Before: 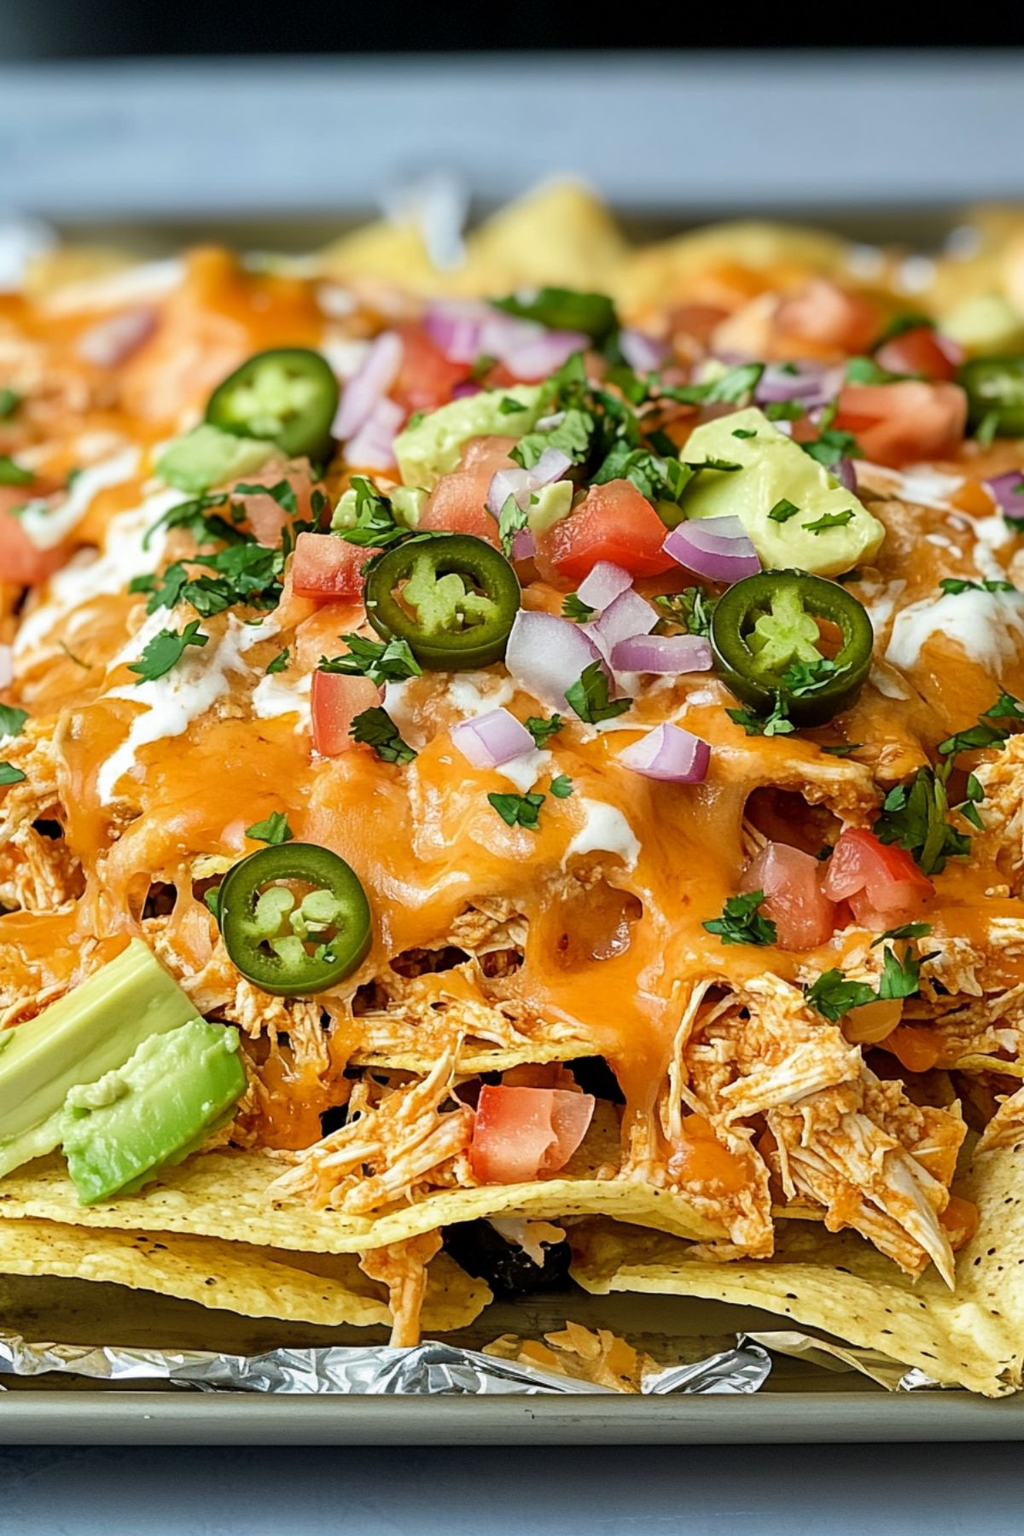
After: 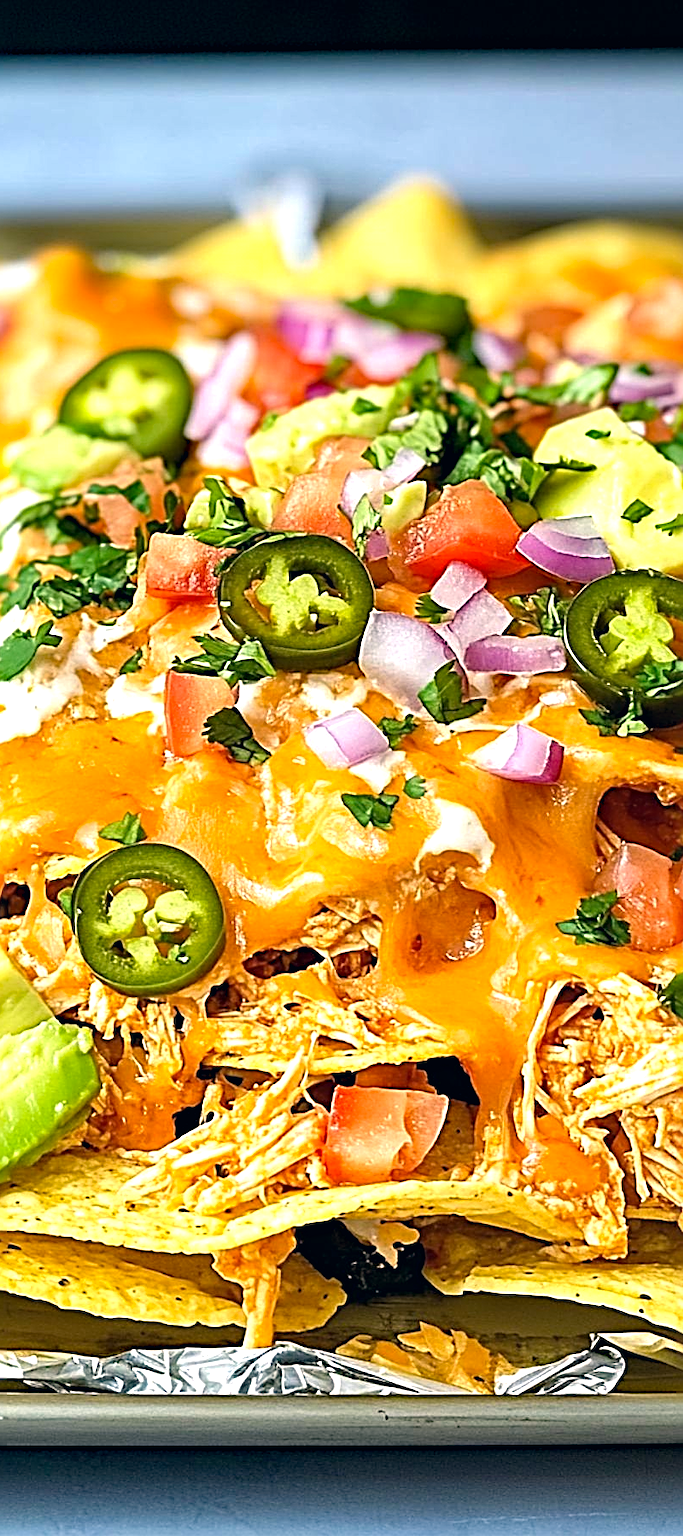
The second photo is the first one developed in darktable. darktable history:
color correction: highlights a* 5.38, highlights b* 5.27, shadows a* -3.95, shadows b* -4.99
sharpen: radius 2.982, amount 0.763
crop and rotate: left 14.394%, right 18.924%
levels: levels [0, 0.492, 0.984]
exposure: black level correction 0, exposure 0.696 EV, compensate highlight preservation false
haze removal: strength 0.411, compatibility mode true, adaptive false
